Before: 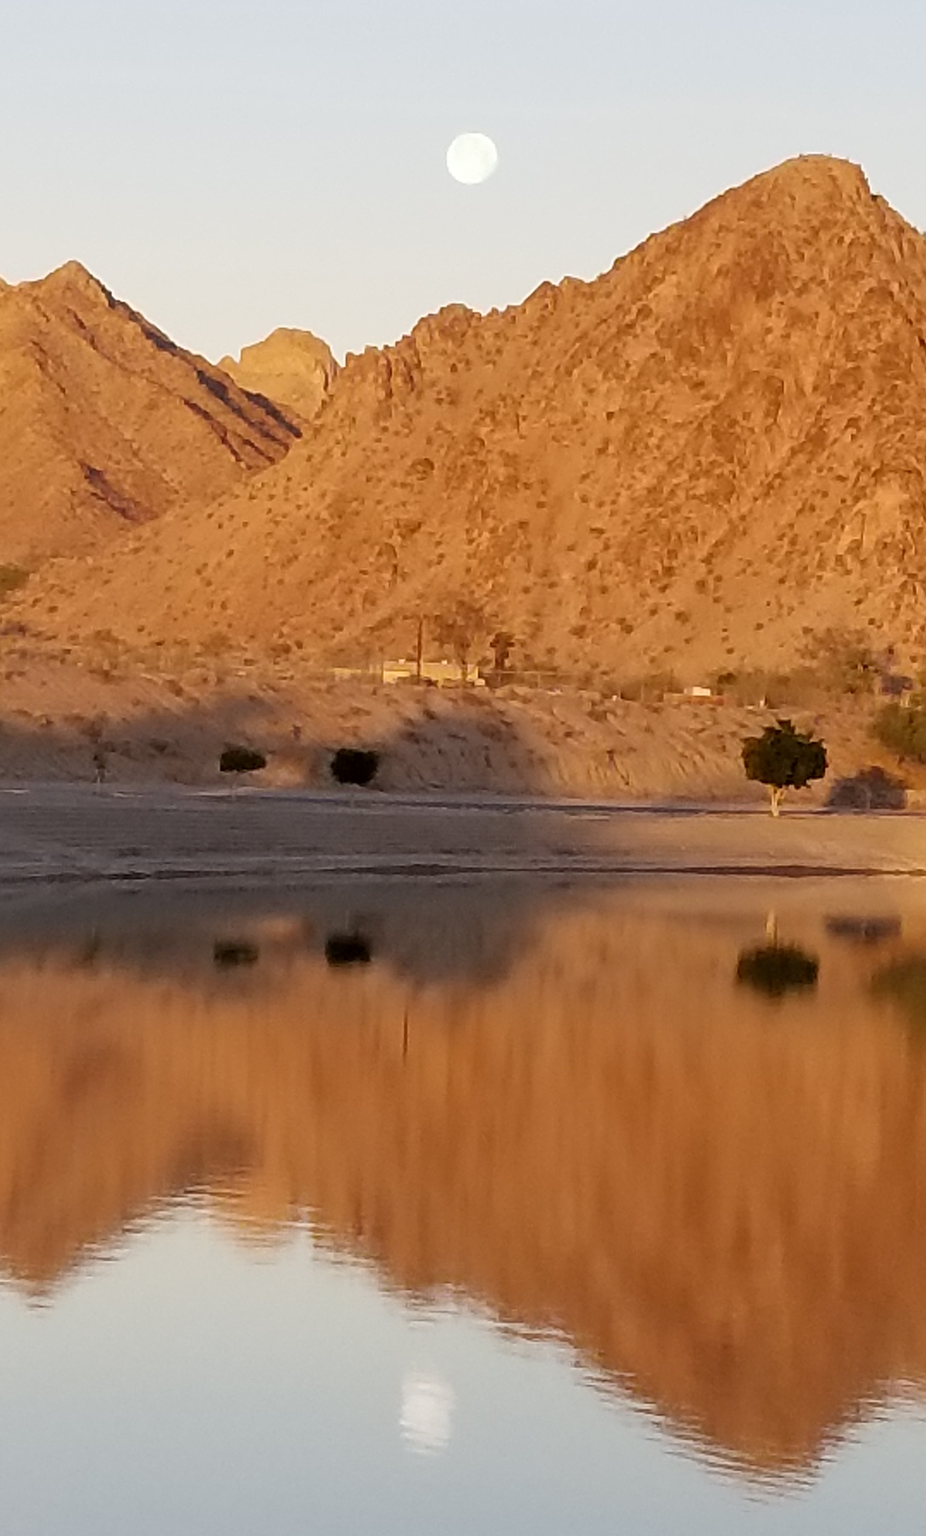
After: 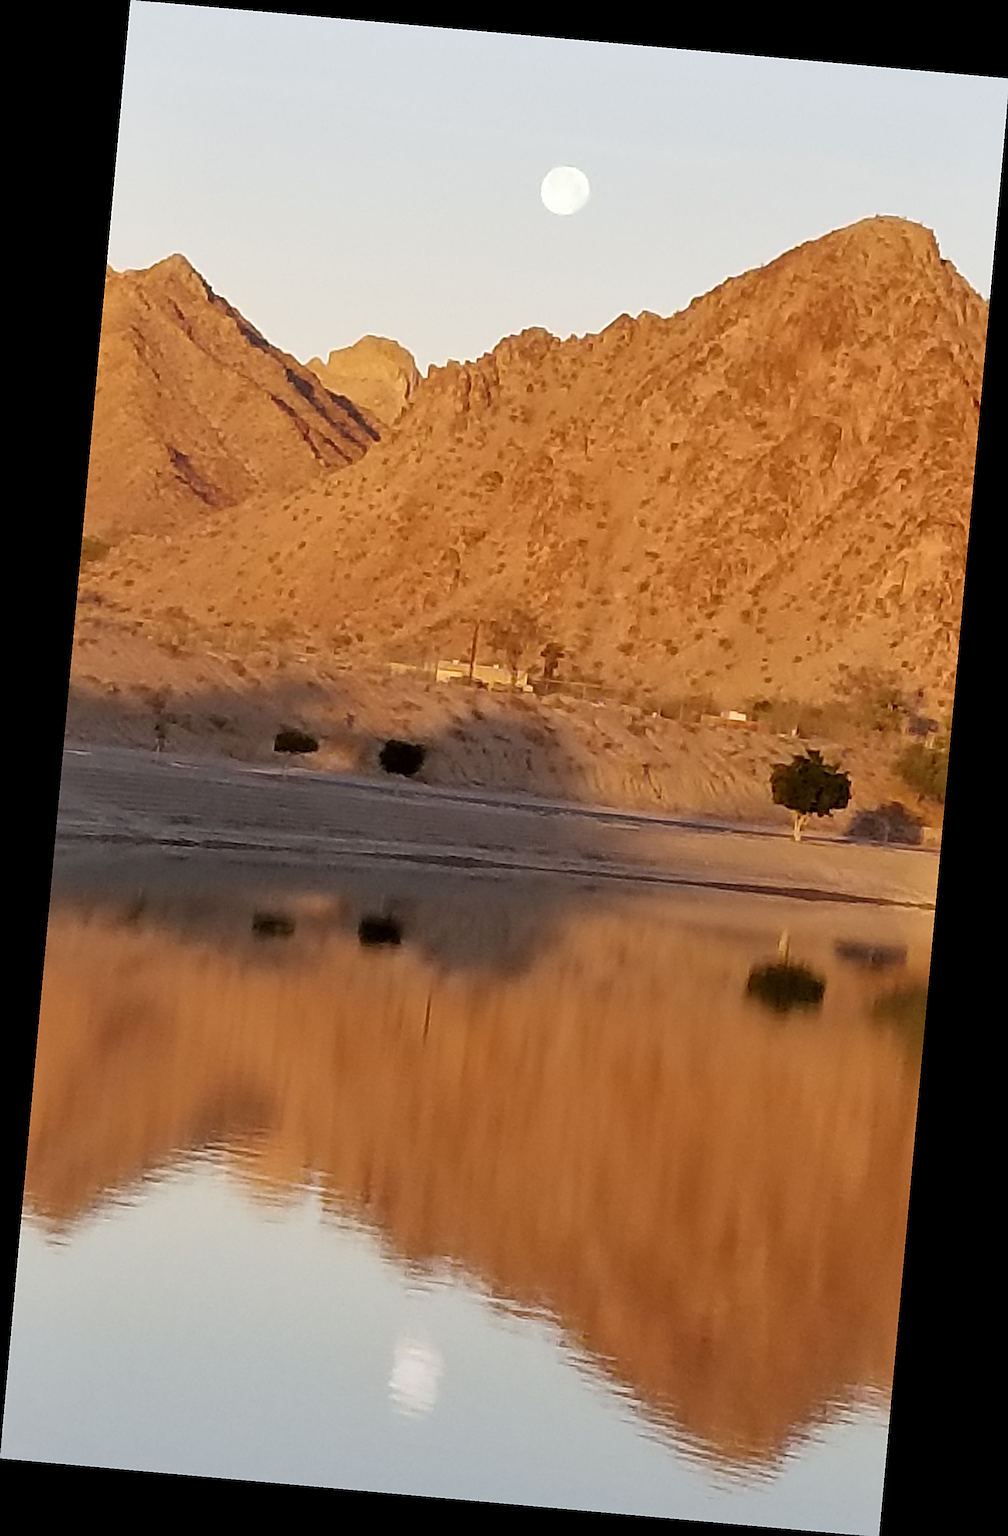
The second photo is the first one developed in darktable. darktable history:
shadows and highlights: shadows 20.55, highlights -20.99, soften with gaussian
rotate and perspective: rotation 5.12°, automatic cropping off
sharpen: on, module defaults
